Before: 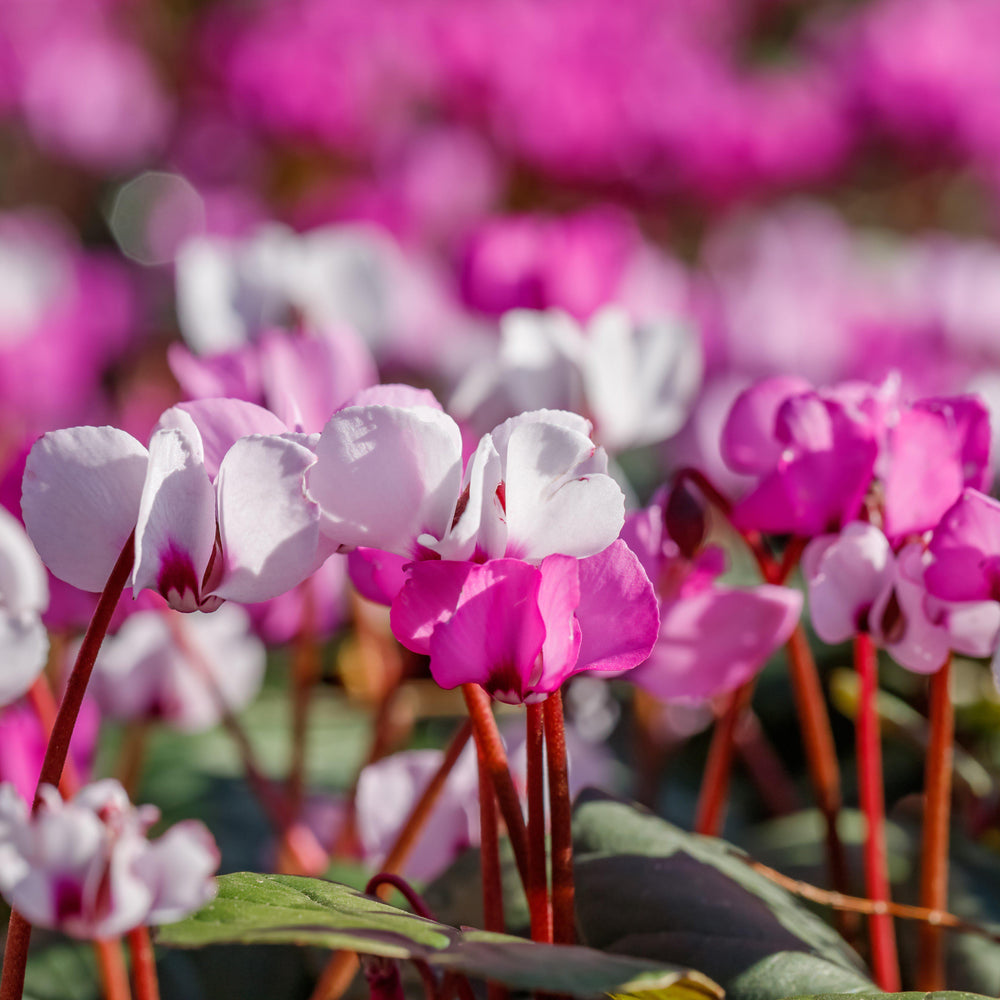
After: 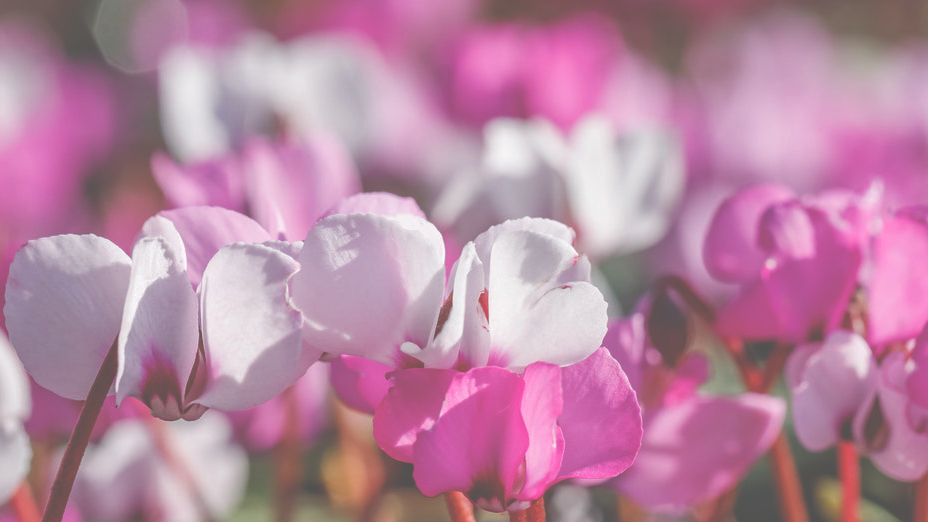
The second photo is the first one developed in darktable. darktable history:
crop: left 1.744%, top 19.225%, right 5.069%, bottom 28.357%
exposure: black level correction -0.087, compensate highlight preservation false
